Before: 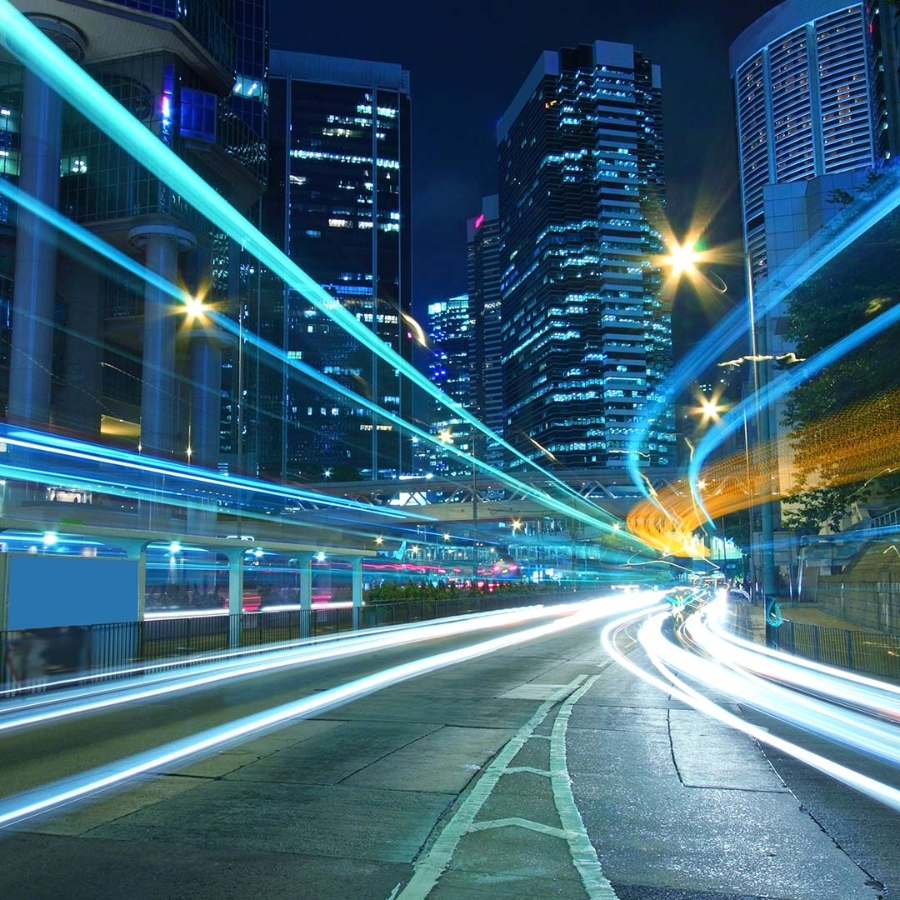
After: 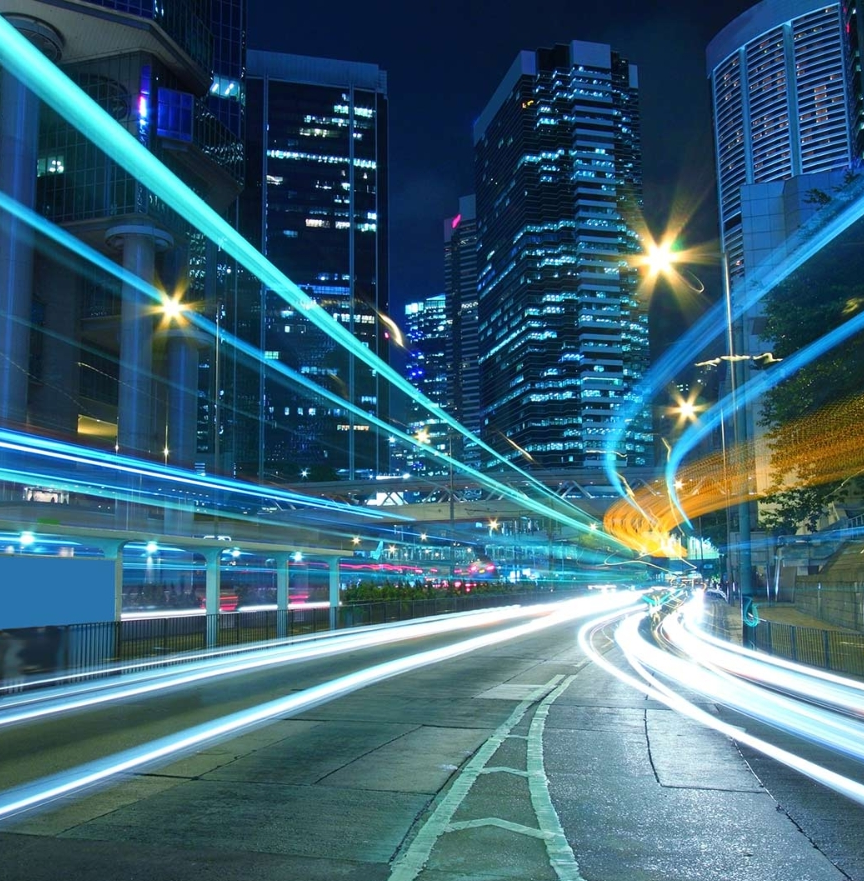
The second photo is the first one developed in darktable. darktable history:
crop and rotate: left 2.662%, right 1.288%, bottom 2.055%
